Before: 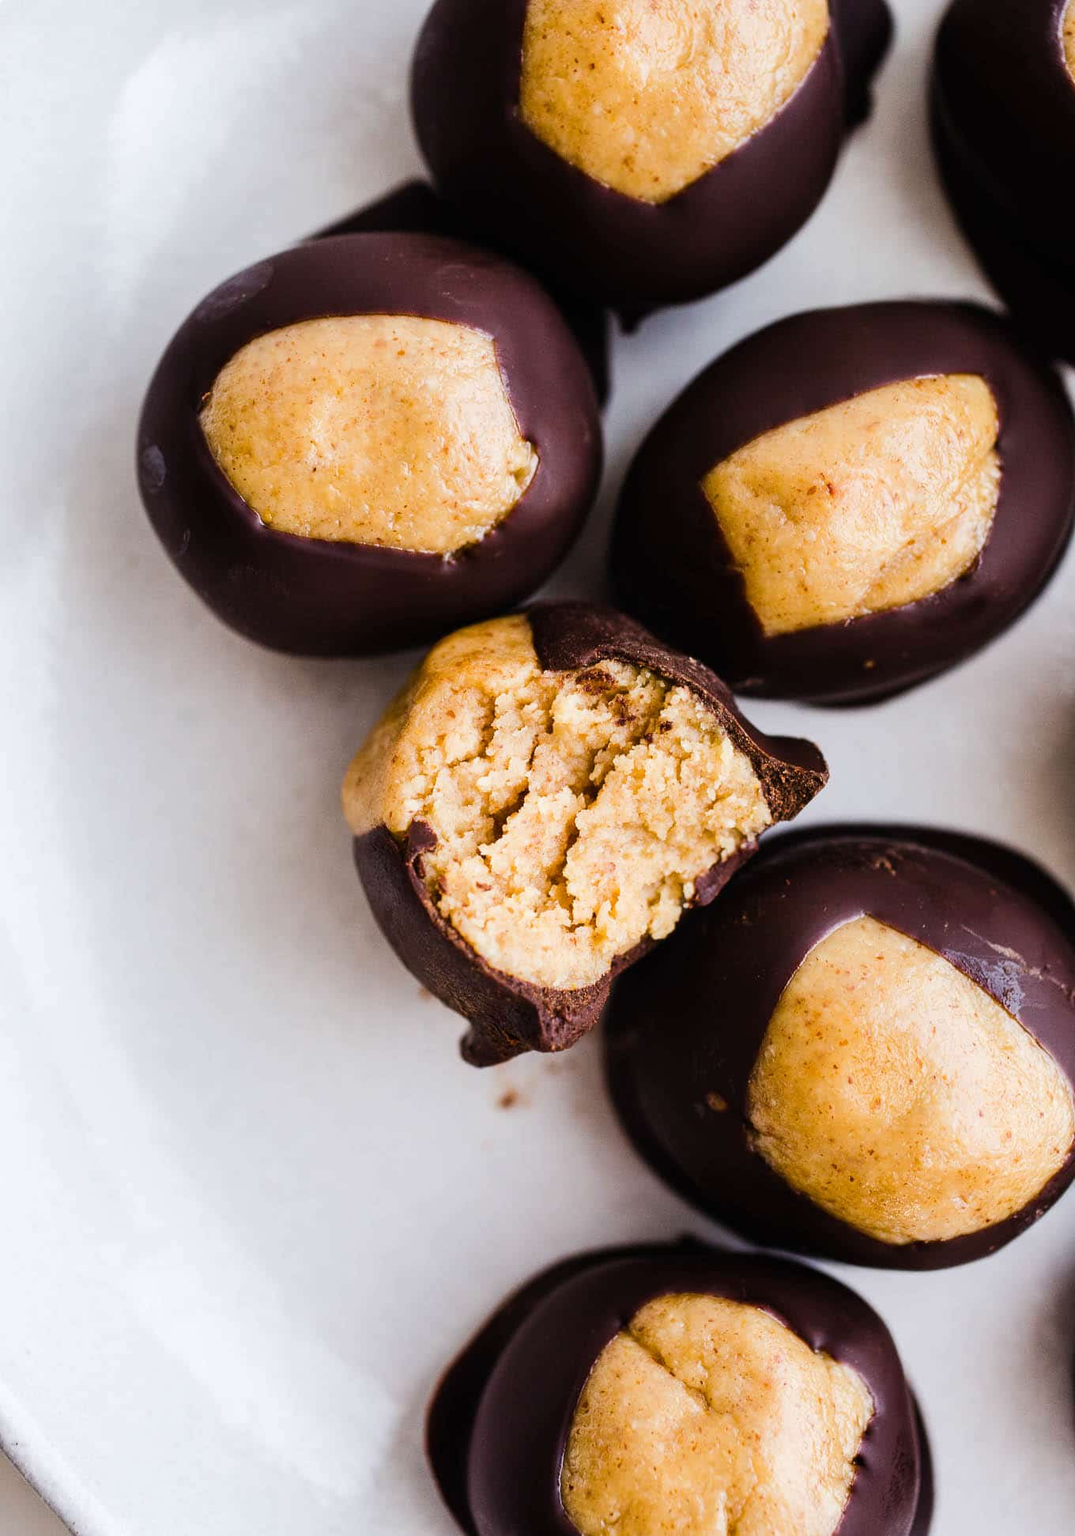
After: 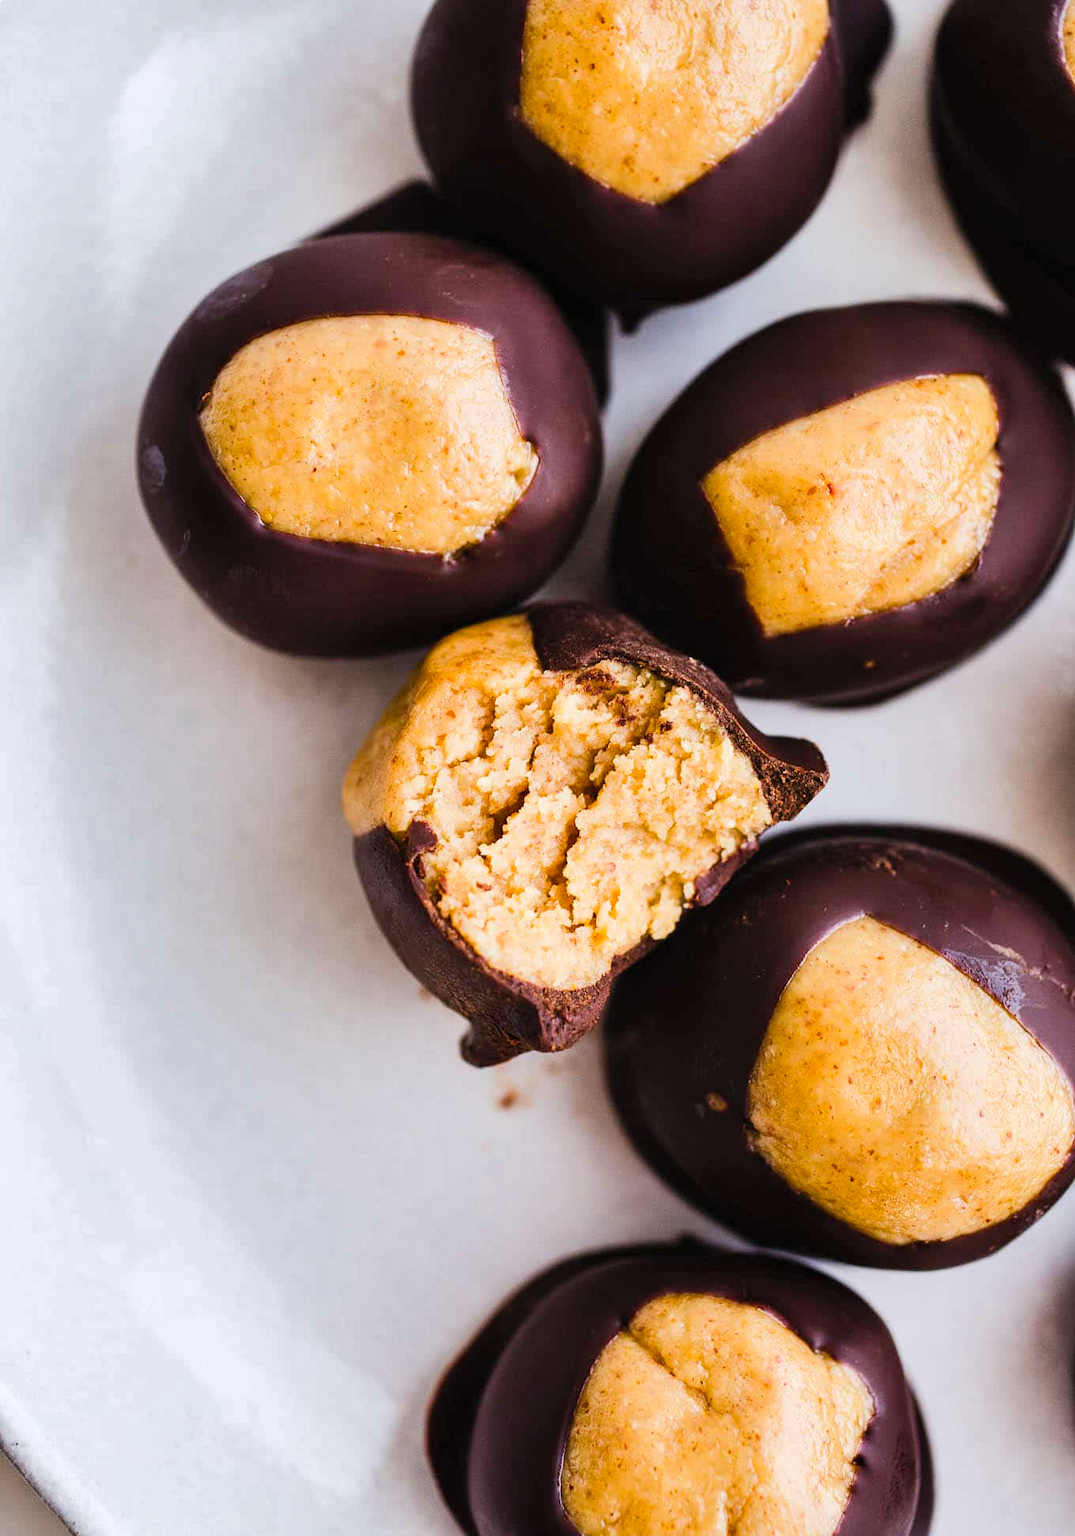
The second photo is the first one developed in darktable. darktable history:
contrast brightness saturation: contrast 0.07, brightness 0.08, saturation 0.18
shadows and highlights: soften with gaussian
